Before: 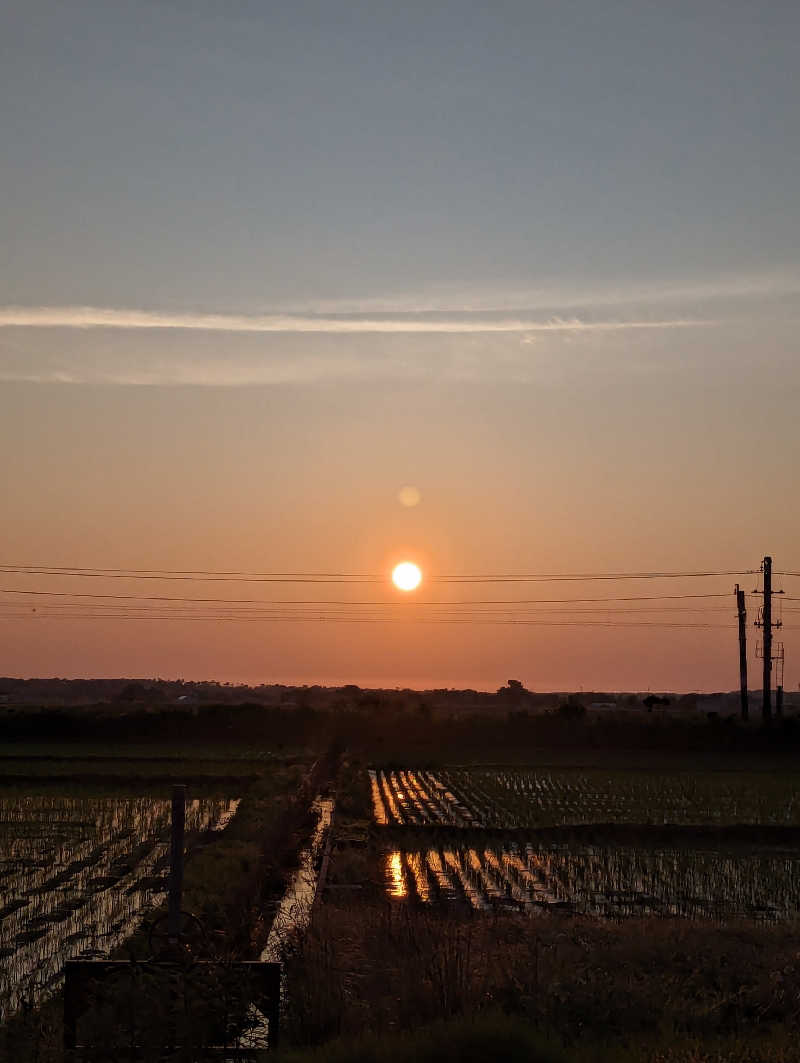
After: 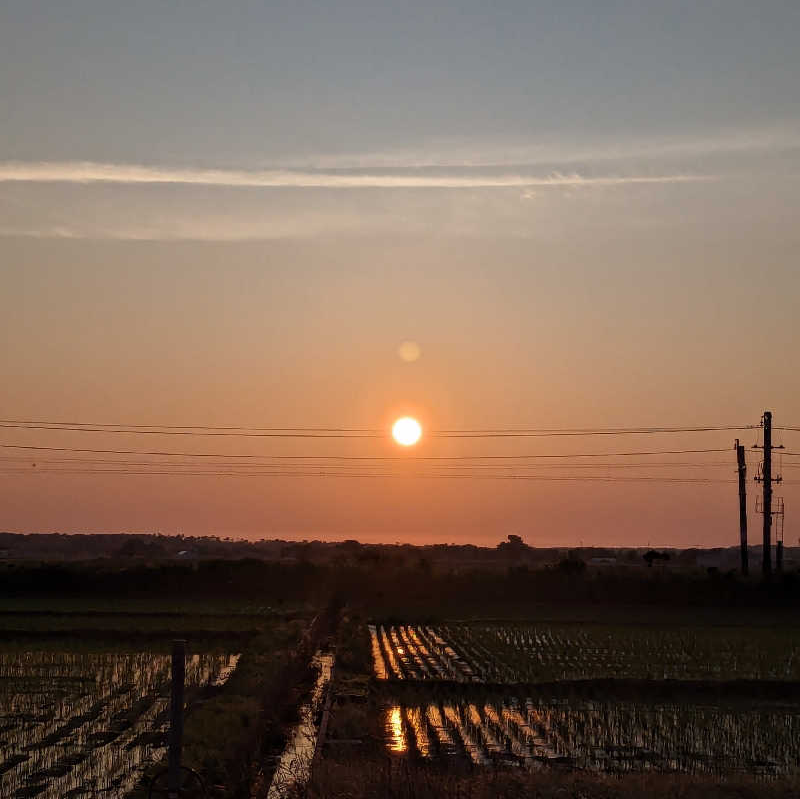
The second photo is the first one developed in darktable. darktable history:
crop: top 13.682%, bottom 11.134%
base curve: preserve colors none
